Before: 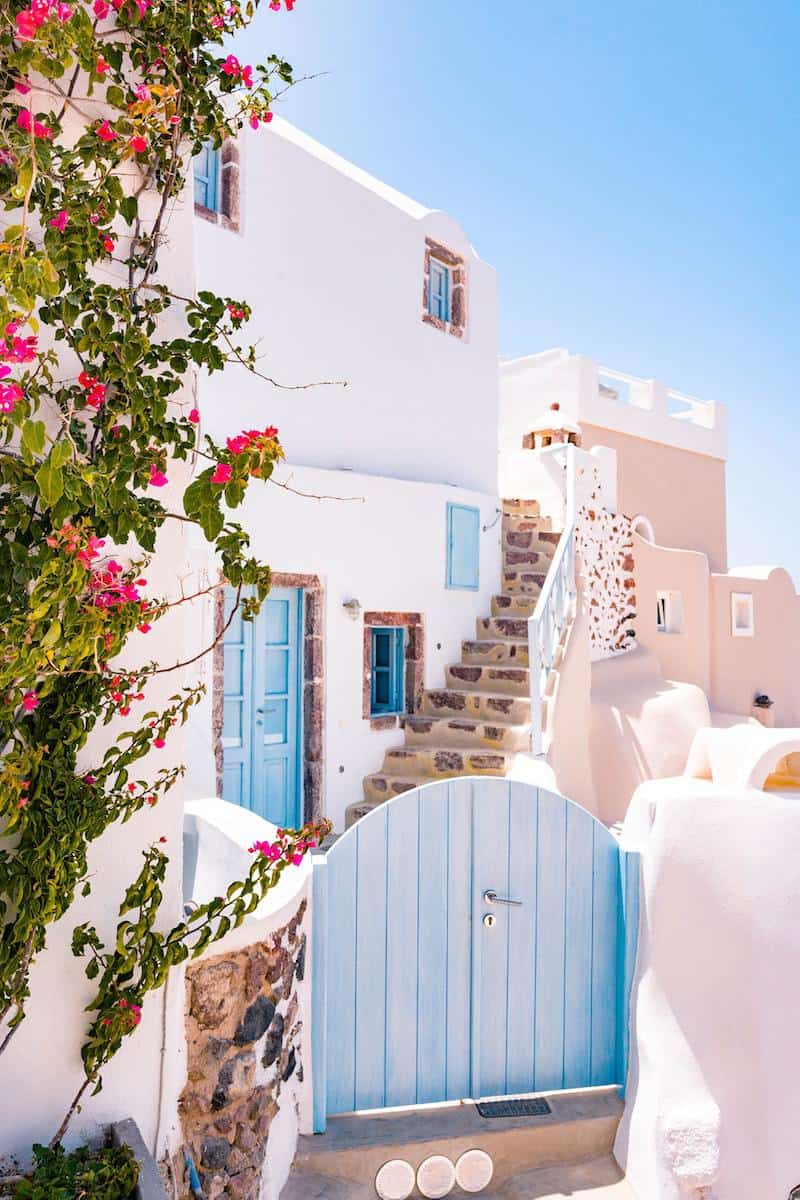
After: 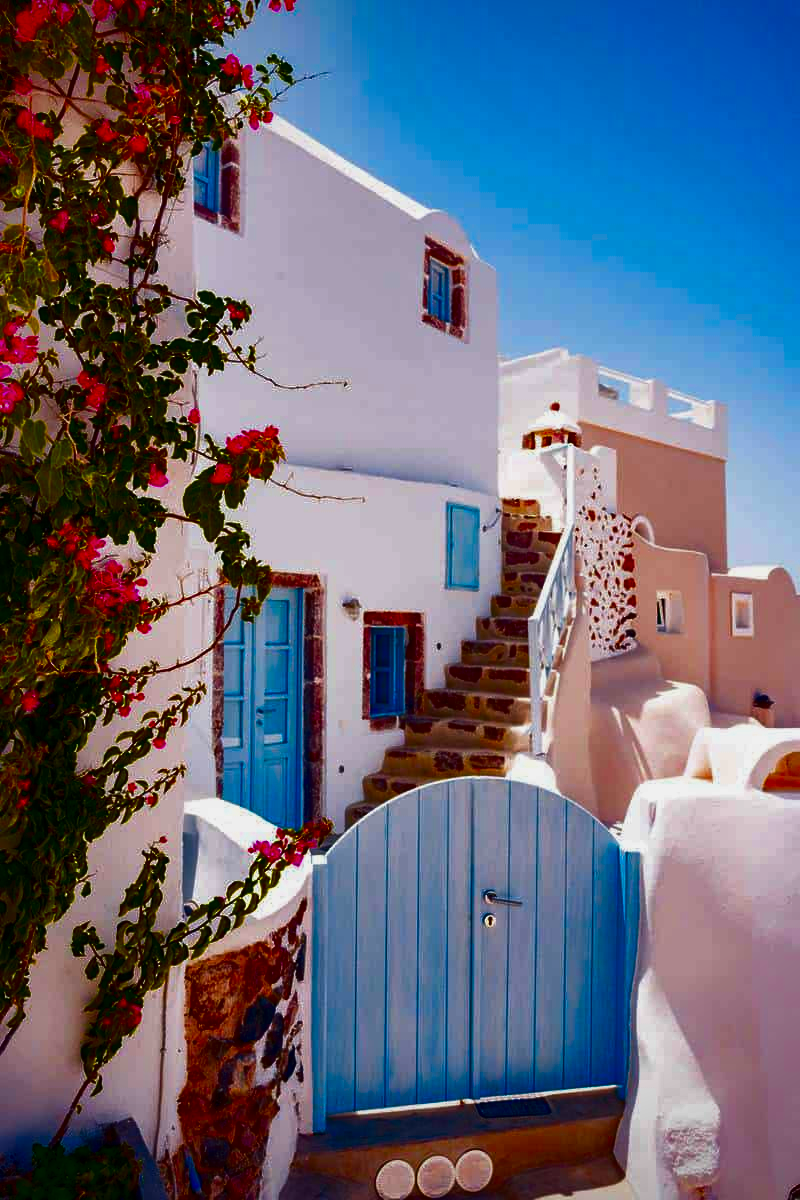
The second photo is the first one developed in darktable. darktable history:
vignetting: fall-off start 88.53%, fall-off radius 44.2%, saturation 0.376, width/height ratio 1.161
contrast brightness saturation: brightness -1, saturation 1
exposure: exposure -0.064 EV, compensate highlight preservation false
